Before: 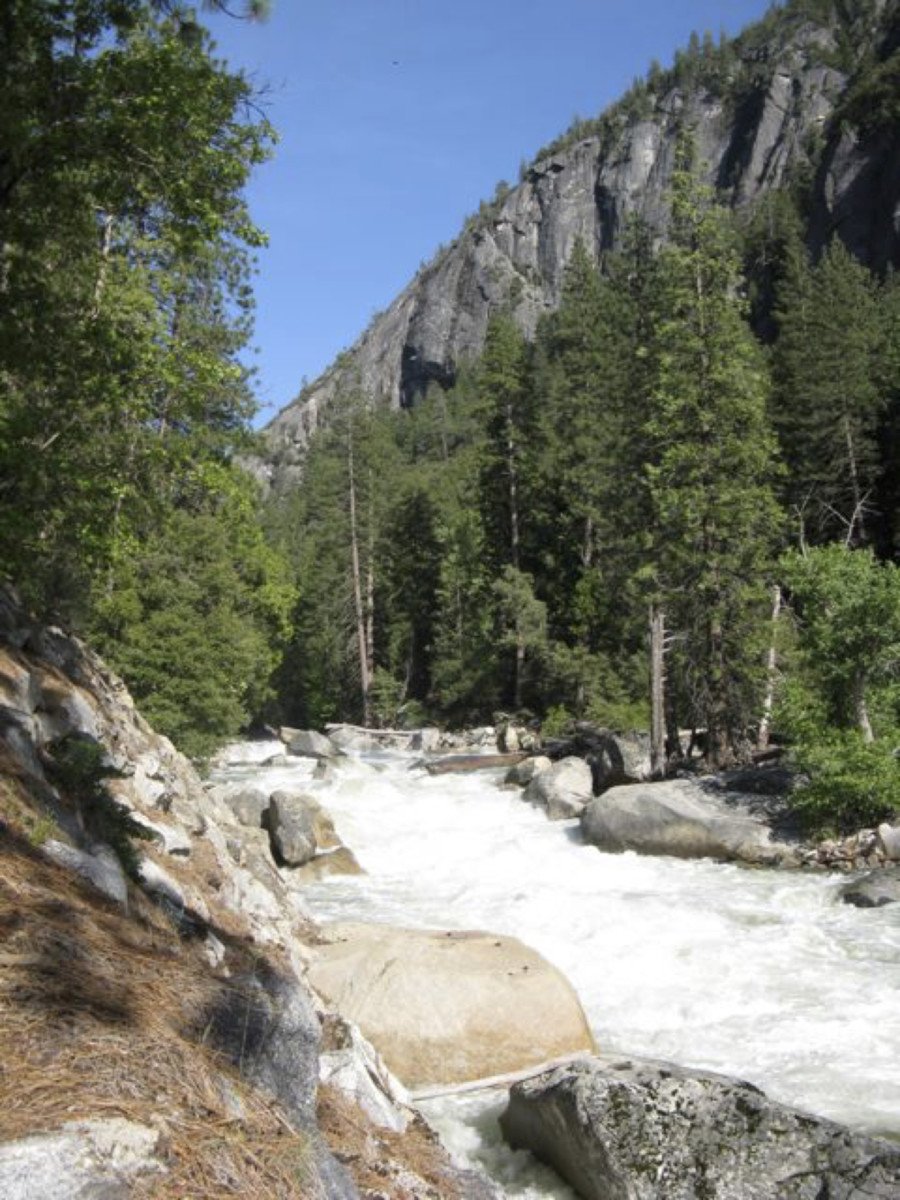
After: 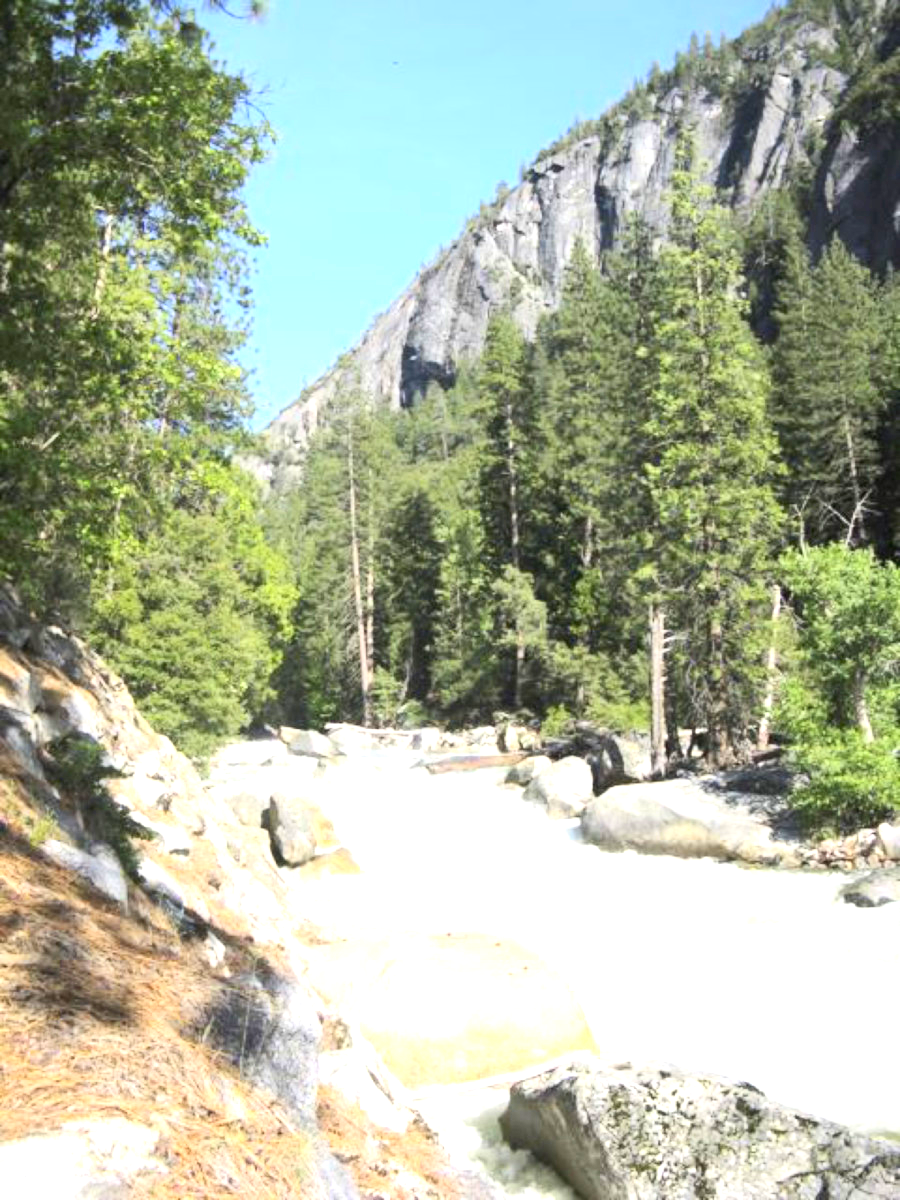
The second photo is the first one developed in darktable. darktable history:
exposure: black level correction 0, exposure 1.3 EV, compensate exposure bias true, compensate highlight preservation false
contrast brightness saturation: contrast 0.2, brightness 0.16, saturation 0.22
